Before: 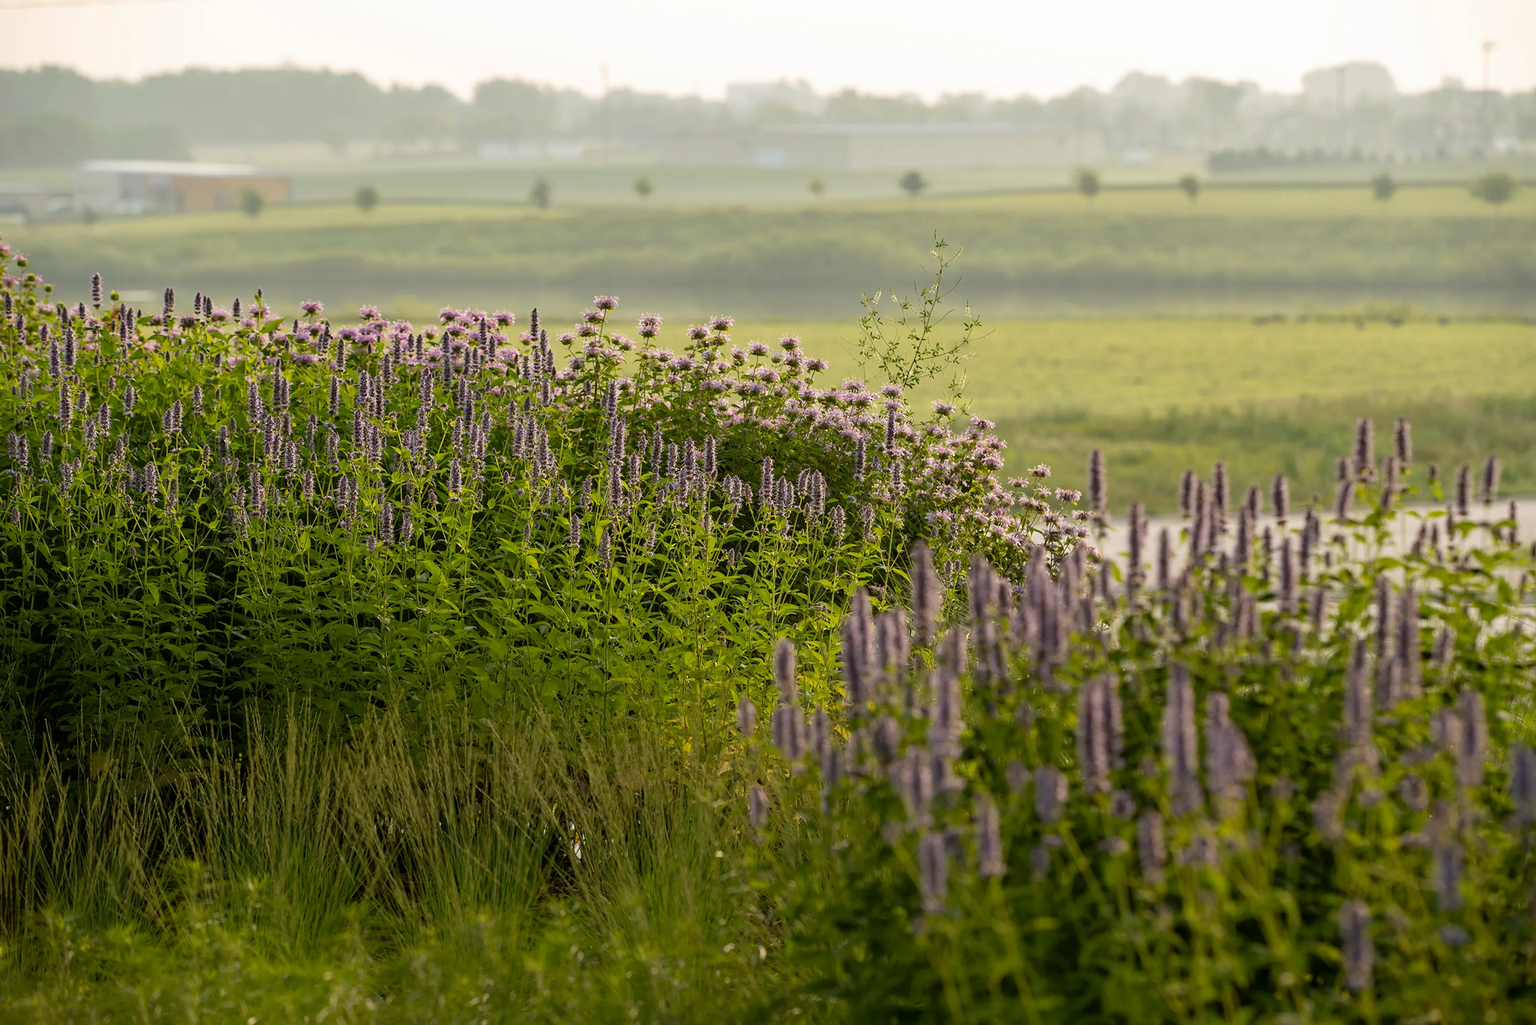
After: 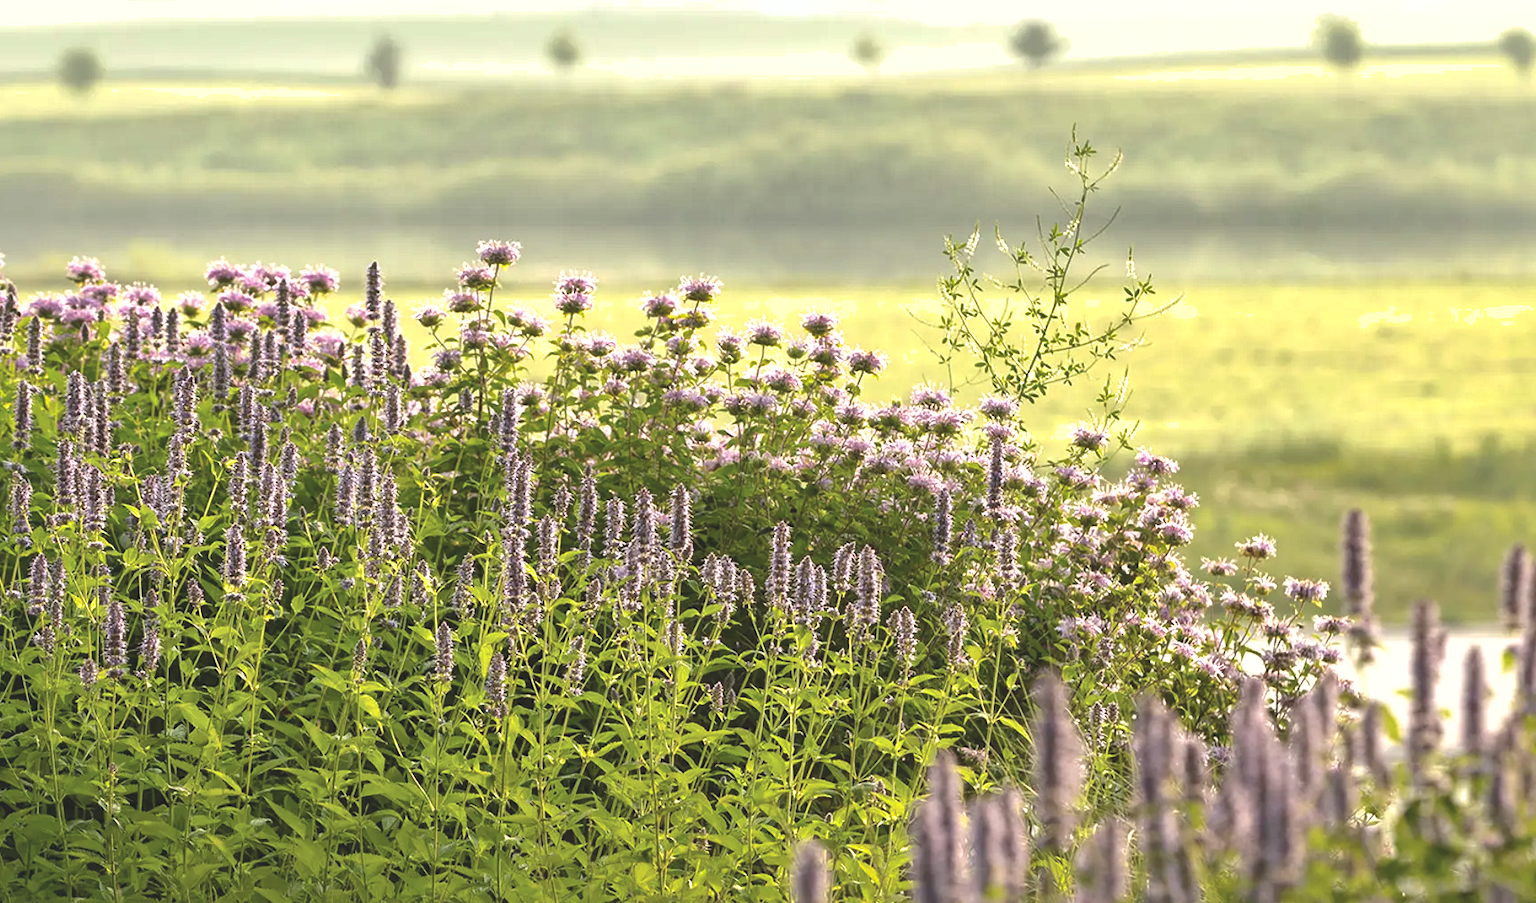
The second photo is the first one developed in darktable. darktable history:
crop: left 20.932%, top 15.471%, right 21.848%, bottom 34.081%
contrast brightness saturation: saturation -0.17
exposure: black level correction -0.005, exposure 1.002 EV, compensate highlight preservation false
shadows and highlights: on, module defaults
